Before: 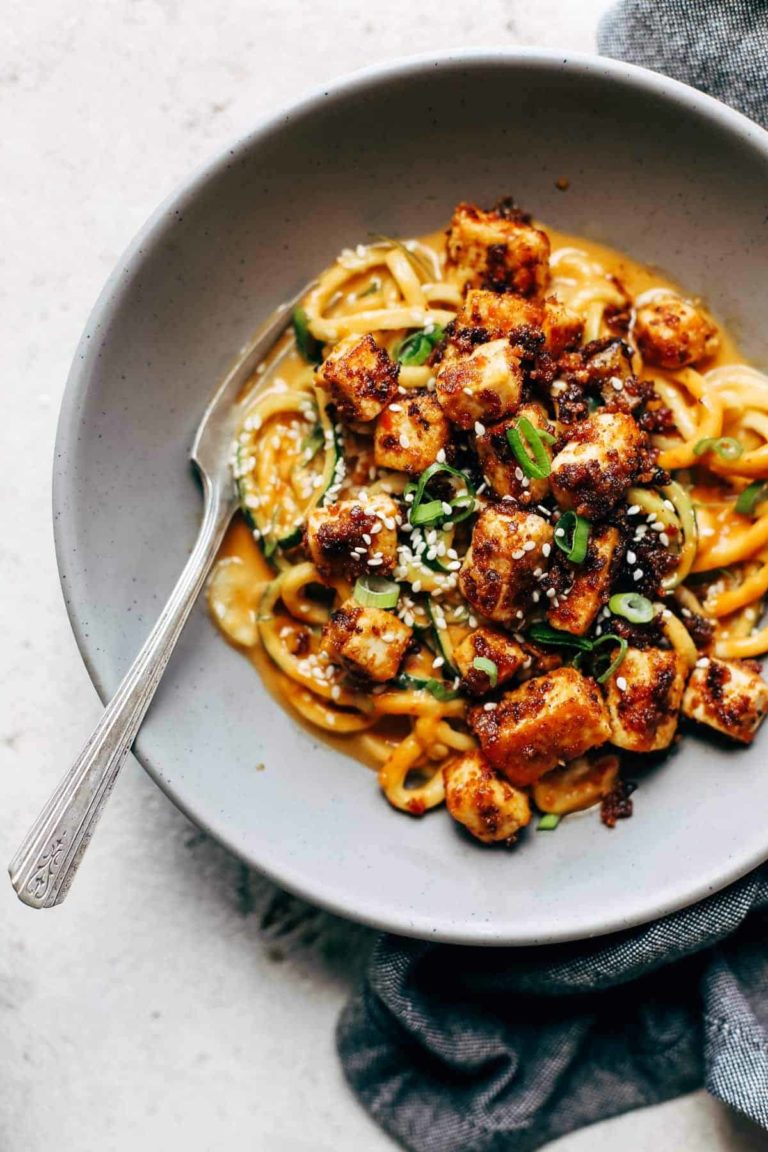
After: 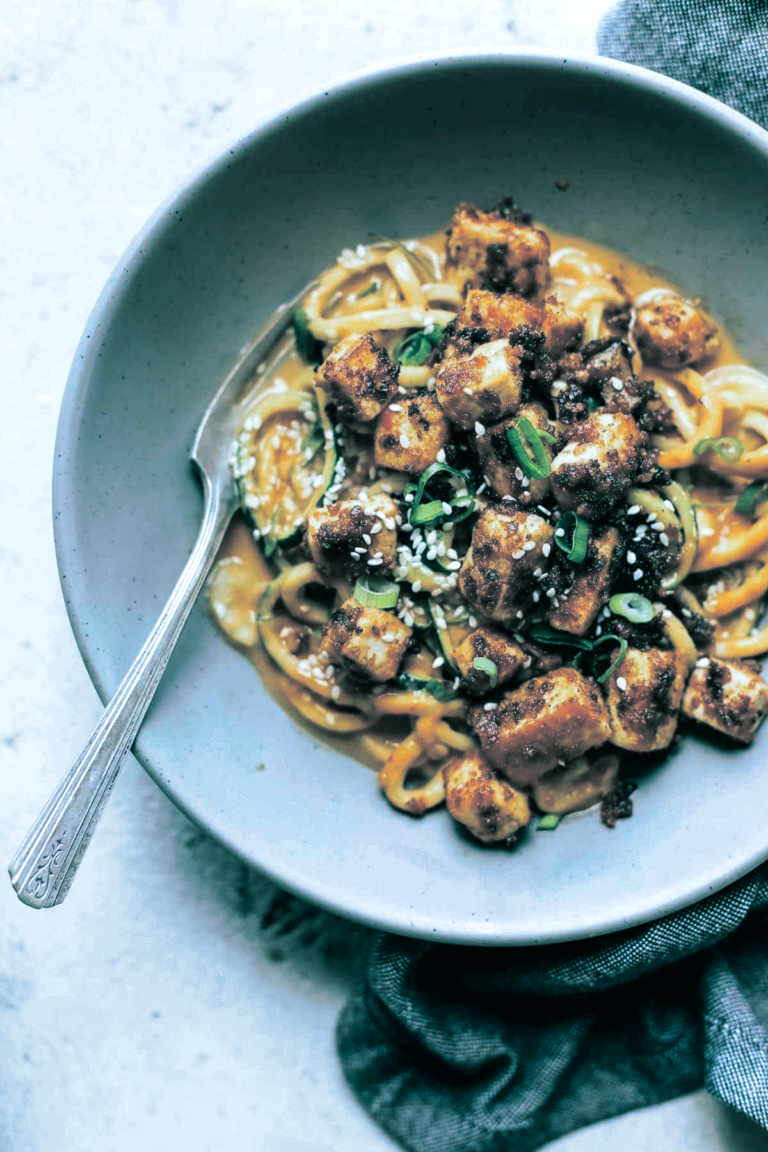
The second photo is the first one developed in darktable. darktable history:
color correction: highlights a* -9.35, highlights b* -23.15
split-toning: shadows › hue 186.43°, highlights › hue 49.29°, compress 30.29%
